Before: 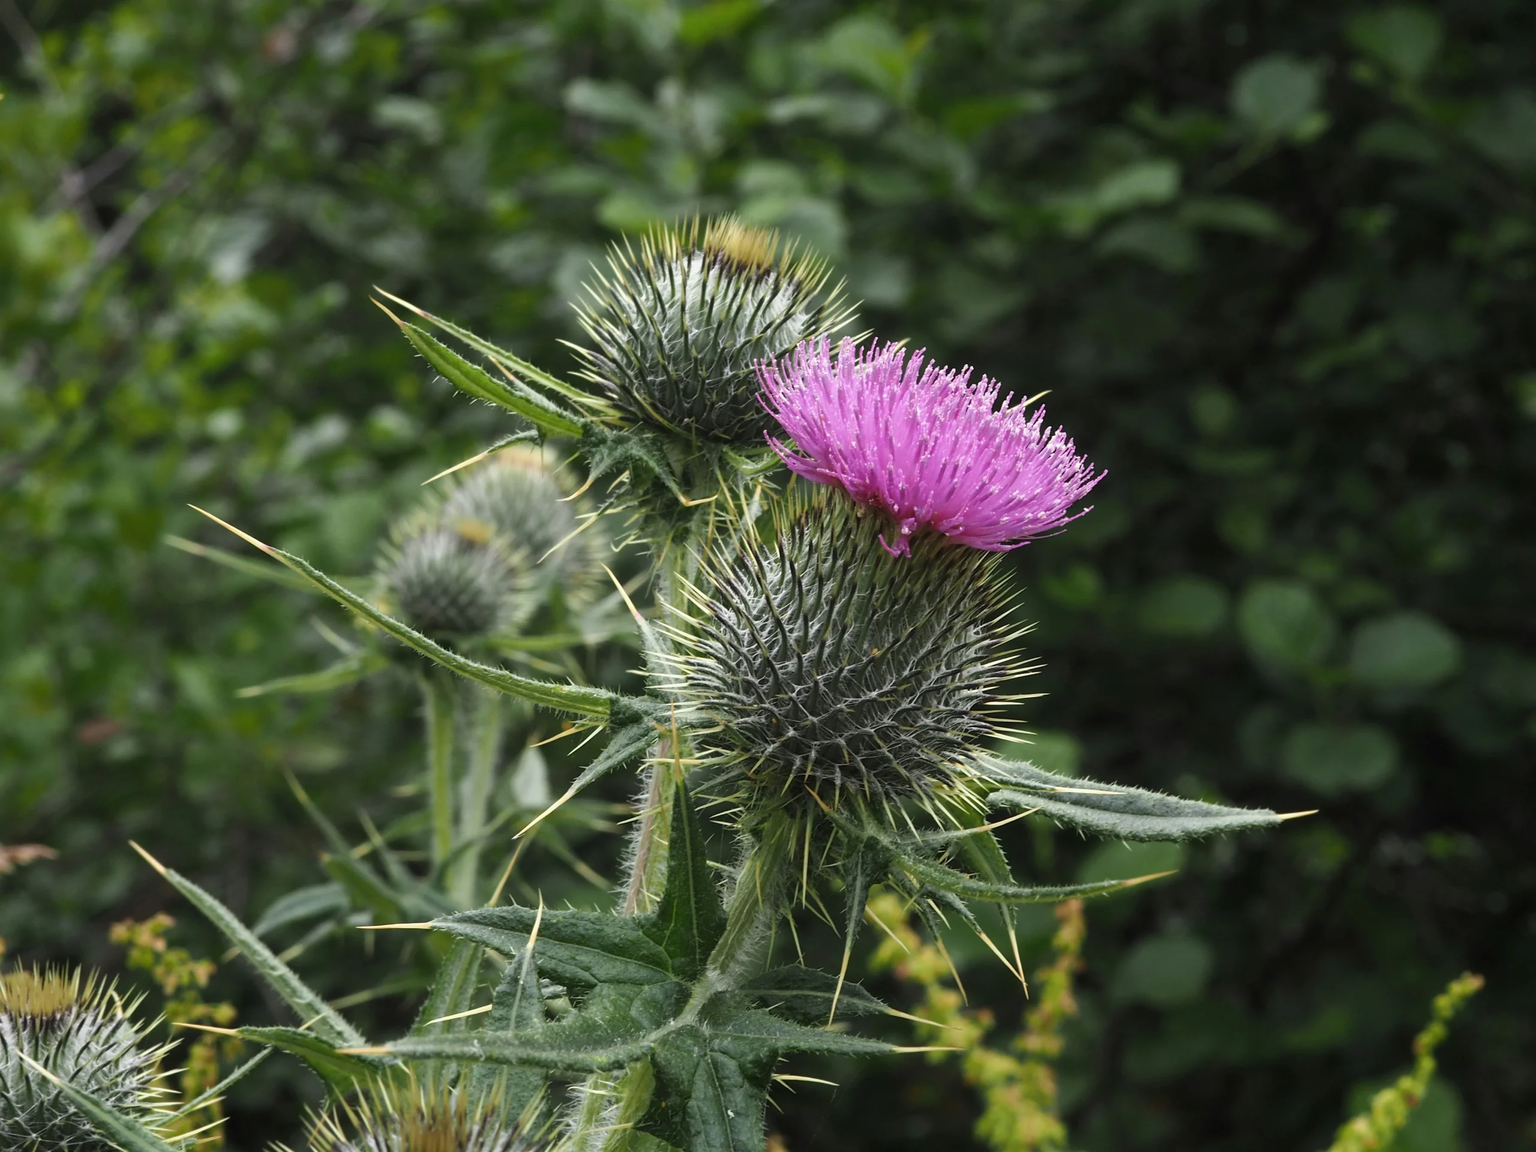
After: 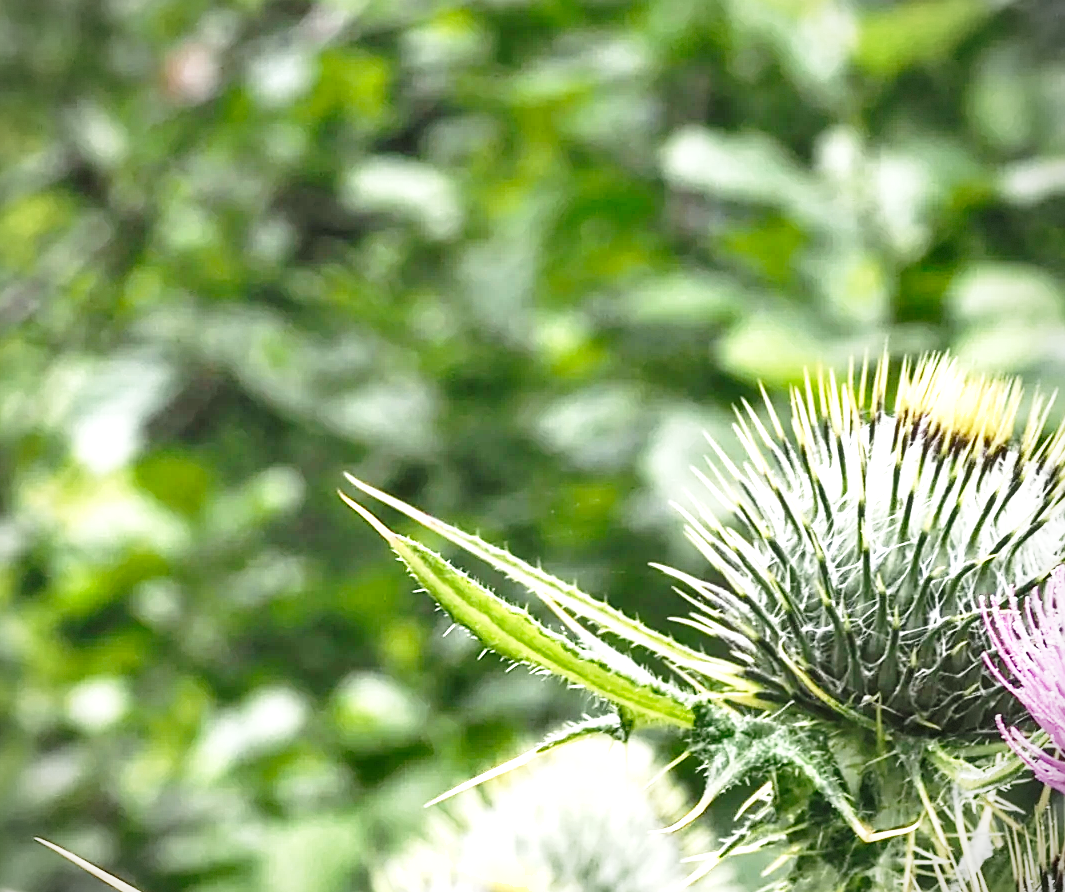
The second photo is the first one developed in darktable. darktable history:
vignetting: fall-off radius 61.17%, dithering 8-bit output
crop and rotate: left 10.85%, top 0.108%, right 47.533%, bottom 53.427%
exposure: black level correction 0, exposure 1.475 EV, compensate exposure bias true, compensate highlight preservation false
shadows and highlights: shadows 4.57, soften with gaussian
sharpen: on, module defaults
base curve: curves: ch0 [(0, 0) (0.028, 0.03) (0.121, 0.232) (0.46, 0.748) (0.859, 0.968) (1, 1)], preserve colors none
local contrast: on, module defaults
